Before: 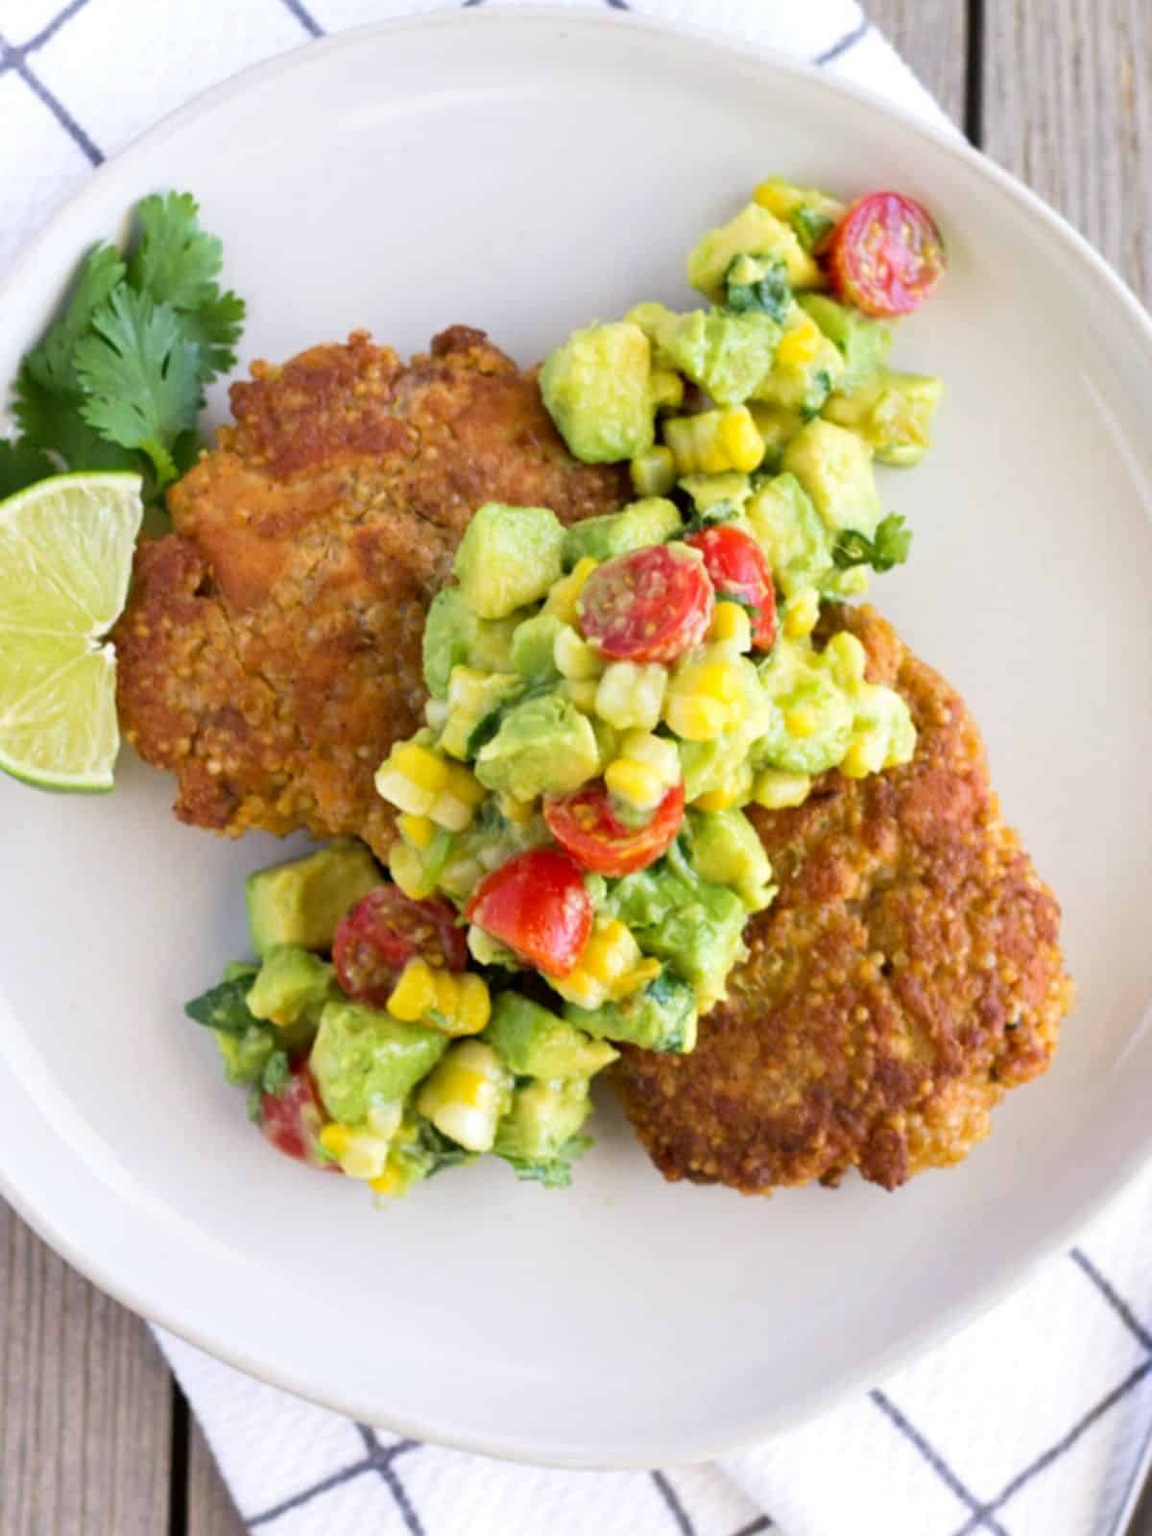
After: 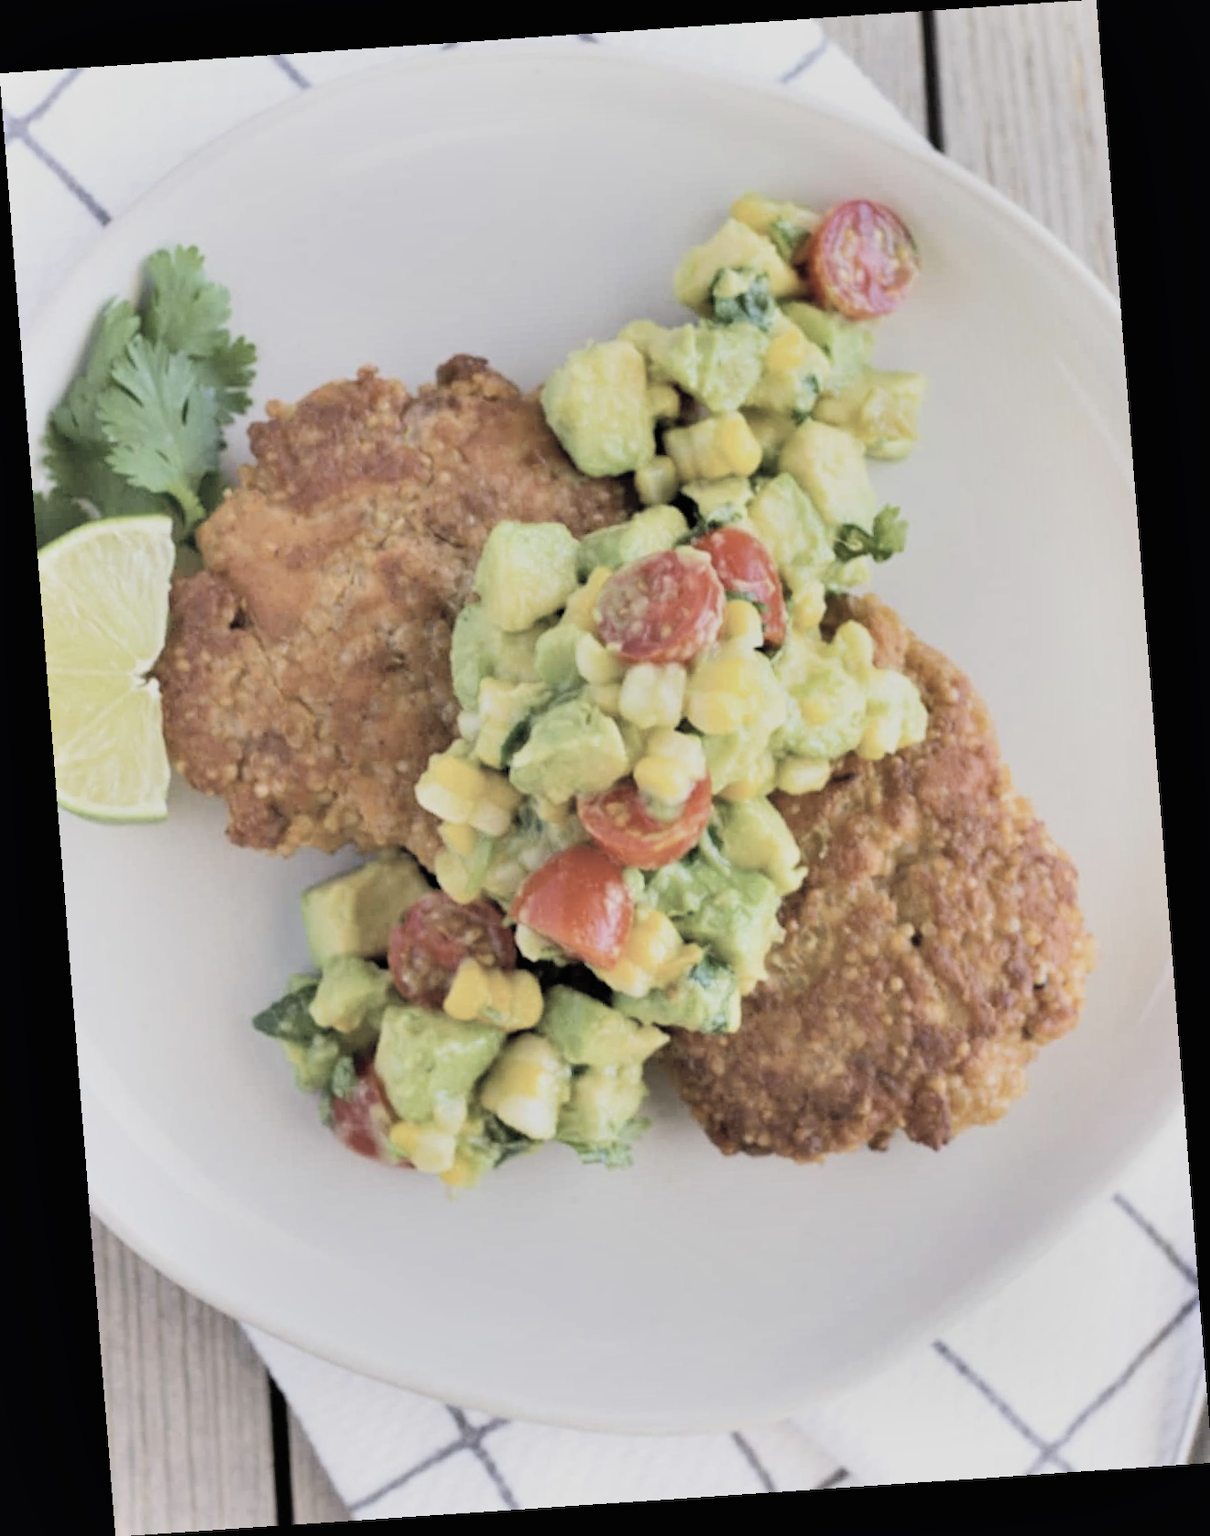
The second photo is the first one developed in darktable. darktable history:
contrast brightness saturation: brightness 0.18, saturation -0.5
rotate and perspective: rotation -4.2°, shear 0.006, automatic cropping off
shadows and highlights: soften with gaussian
filmic rgb: black relative exposure -7.65 EV, white relative exposure 4.56 EV, hardness 3.61, color science v6 (2022)
